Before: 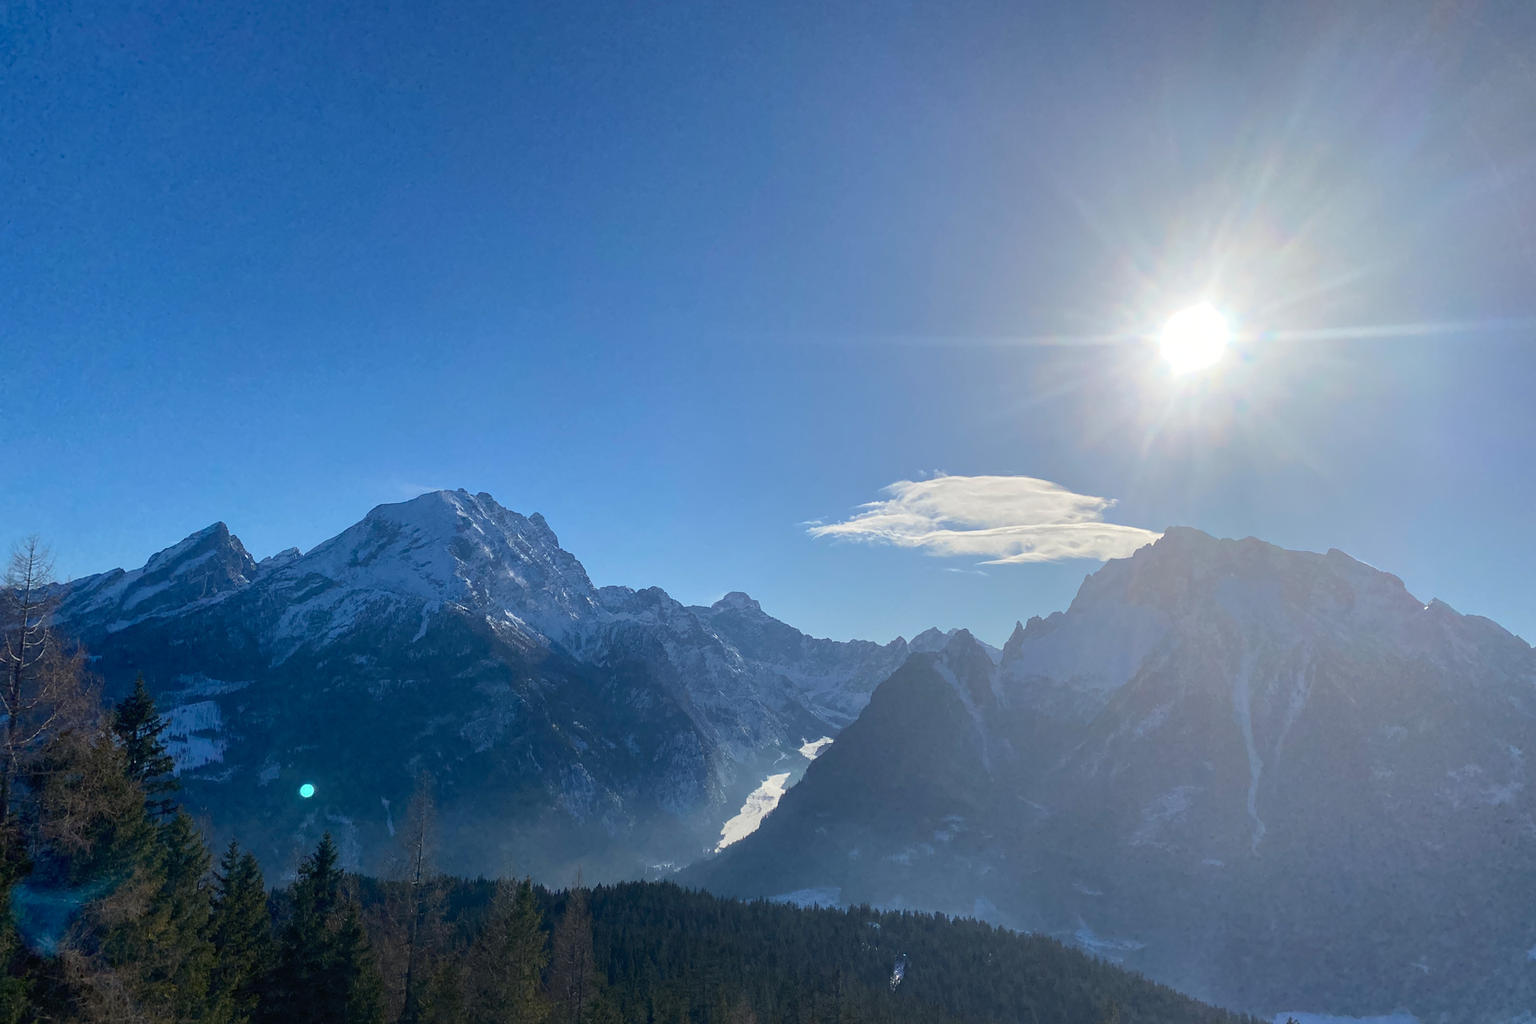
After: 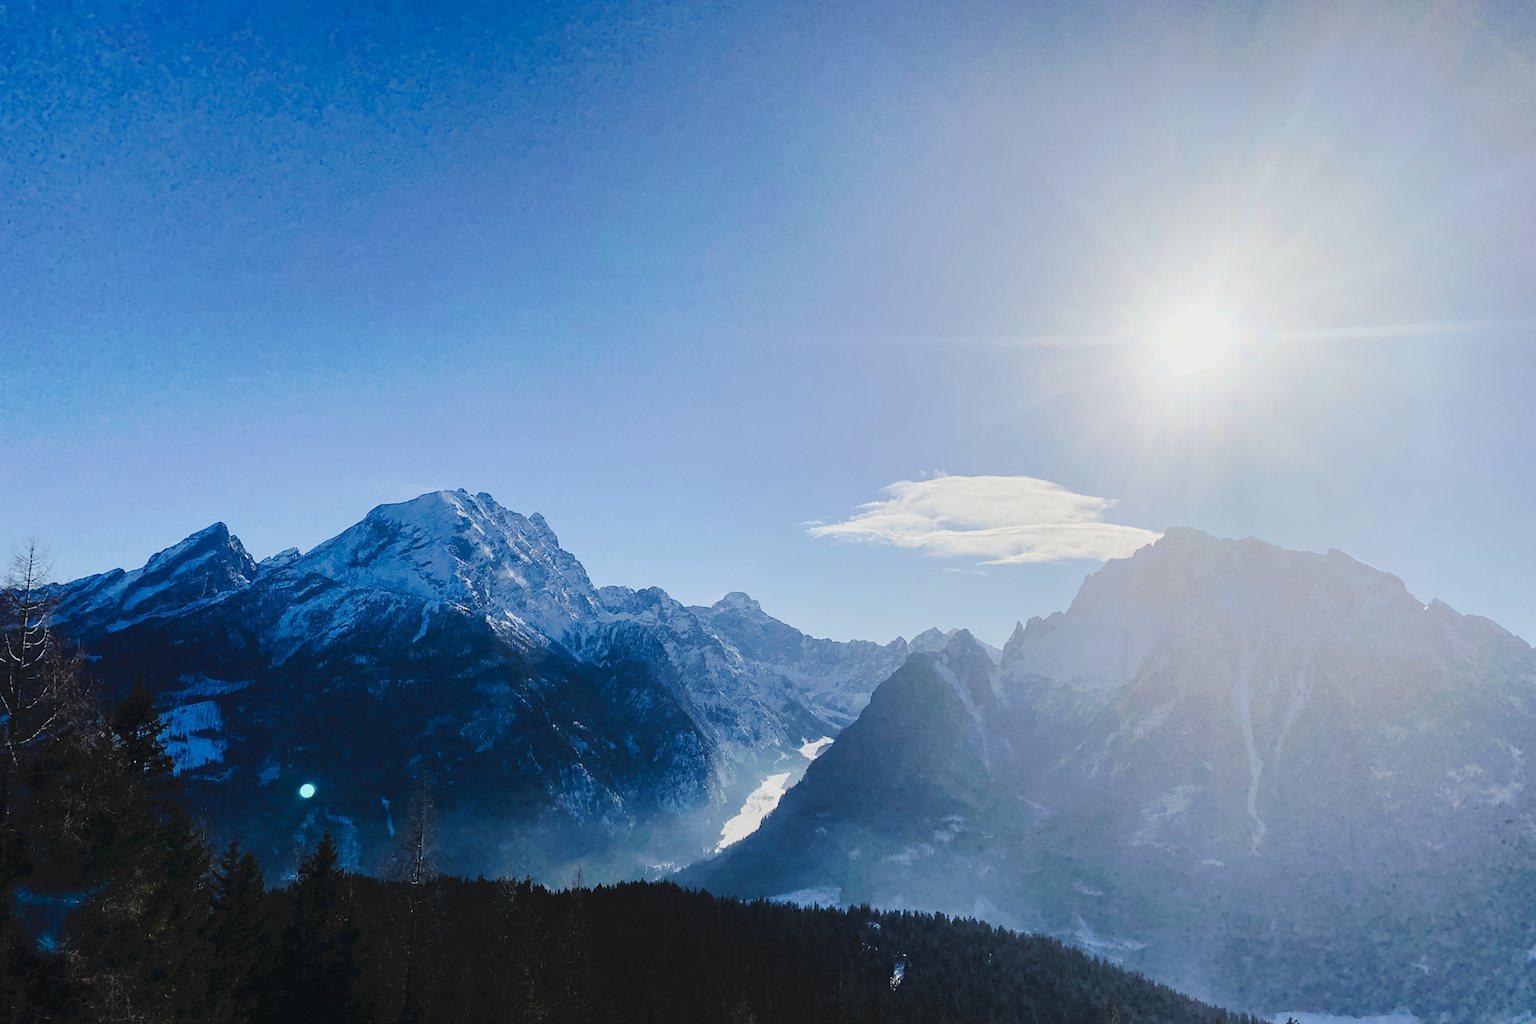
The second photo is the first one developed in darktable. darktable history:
filmic rgb: black relative exposure -5 EV, hardness 2.88, contrast 1.3, highlights saturation mix -30%
tone curve: curves: ch0 [(0, 0) (0.003, 0.076) (0.011, 0.081) (0.025, 0.084) (0.044, 0.092) (0.069, 0.1) (0.1, 0.117) (0.136, 0.144) (0.177, 0.186) (0.224, 0.237) (0.277, 0.306) (0.335, 0.39) (0.399, 0.494) (0.468, 0.574) (0.543, 0.666) (0.623, 0.722) (0.709, 0.79) (0.801, 0.855) (0.898, 0.926) (1, 1)], preserve colors none
